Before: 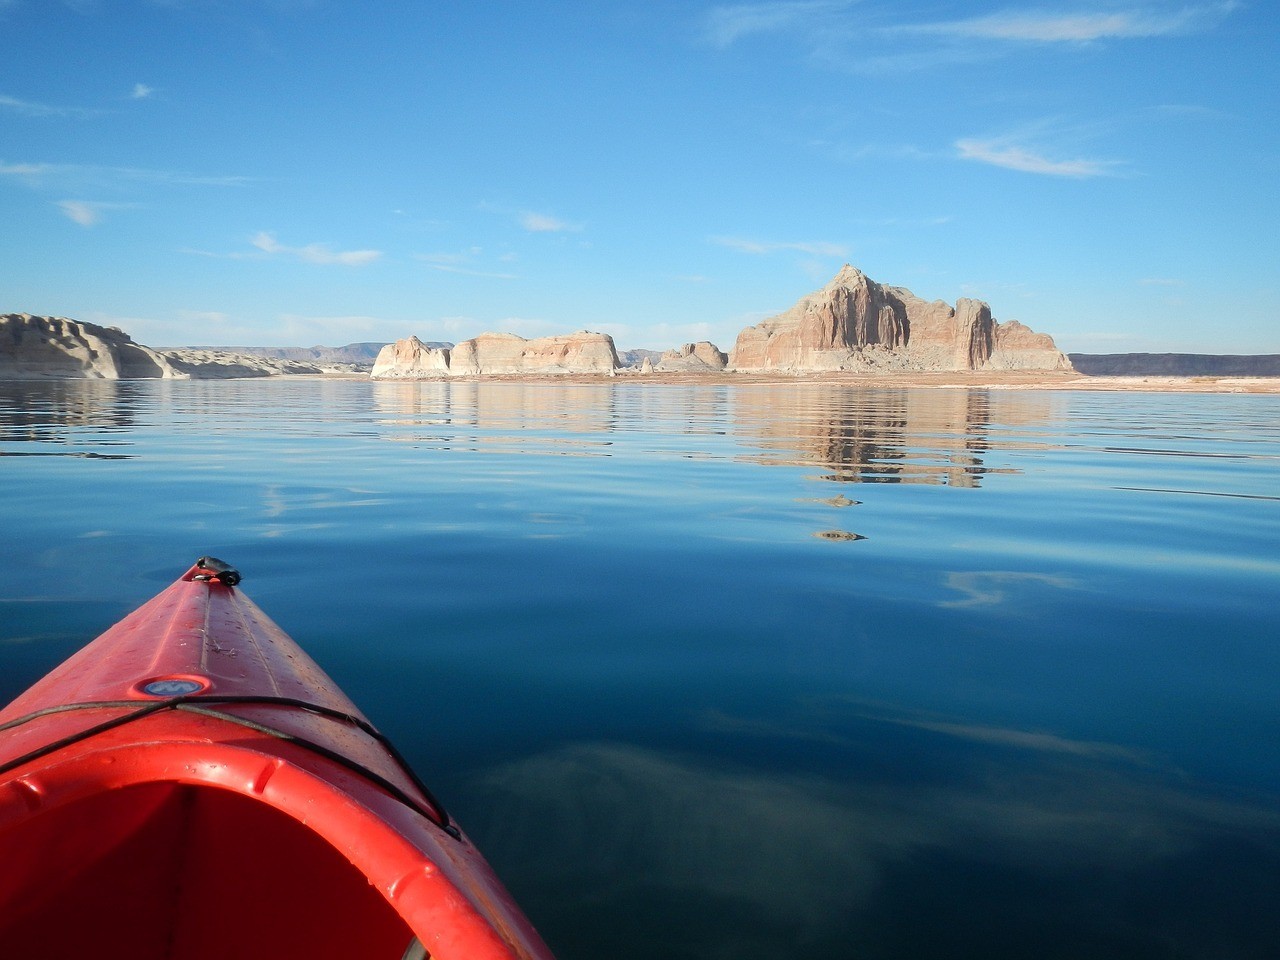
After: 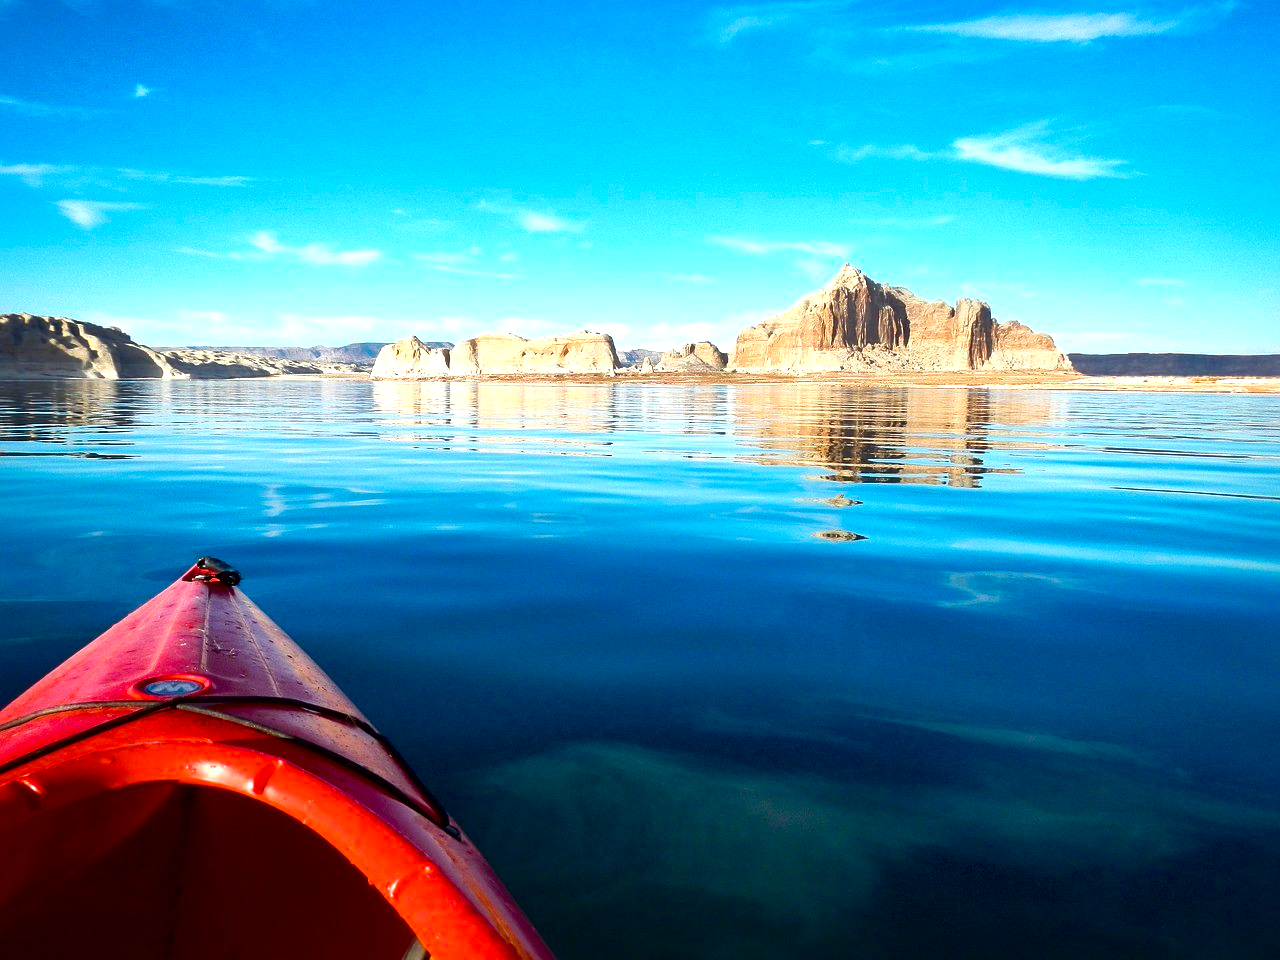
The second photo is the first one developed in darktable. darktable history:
local contrast: mode bilateral grid, contrast 25, coarseness 47, detail 151%, midtone range 0.2
color balance rgb: linear chroma grading › global chroma 9%, perceptual saturation grading › global saturation 36%, perceptual saturation grading › shadows 35%, perceptual brilliance grading › global brilliance 21.21%, perceptual brilliance grading › shadows -35%, global vibrance 21.21%
